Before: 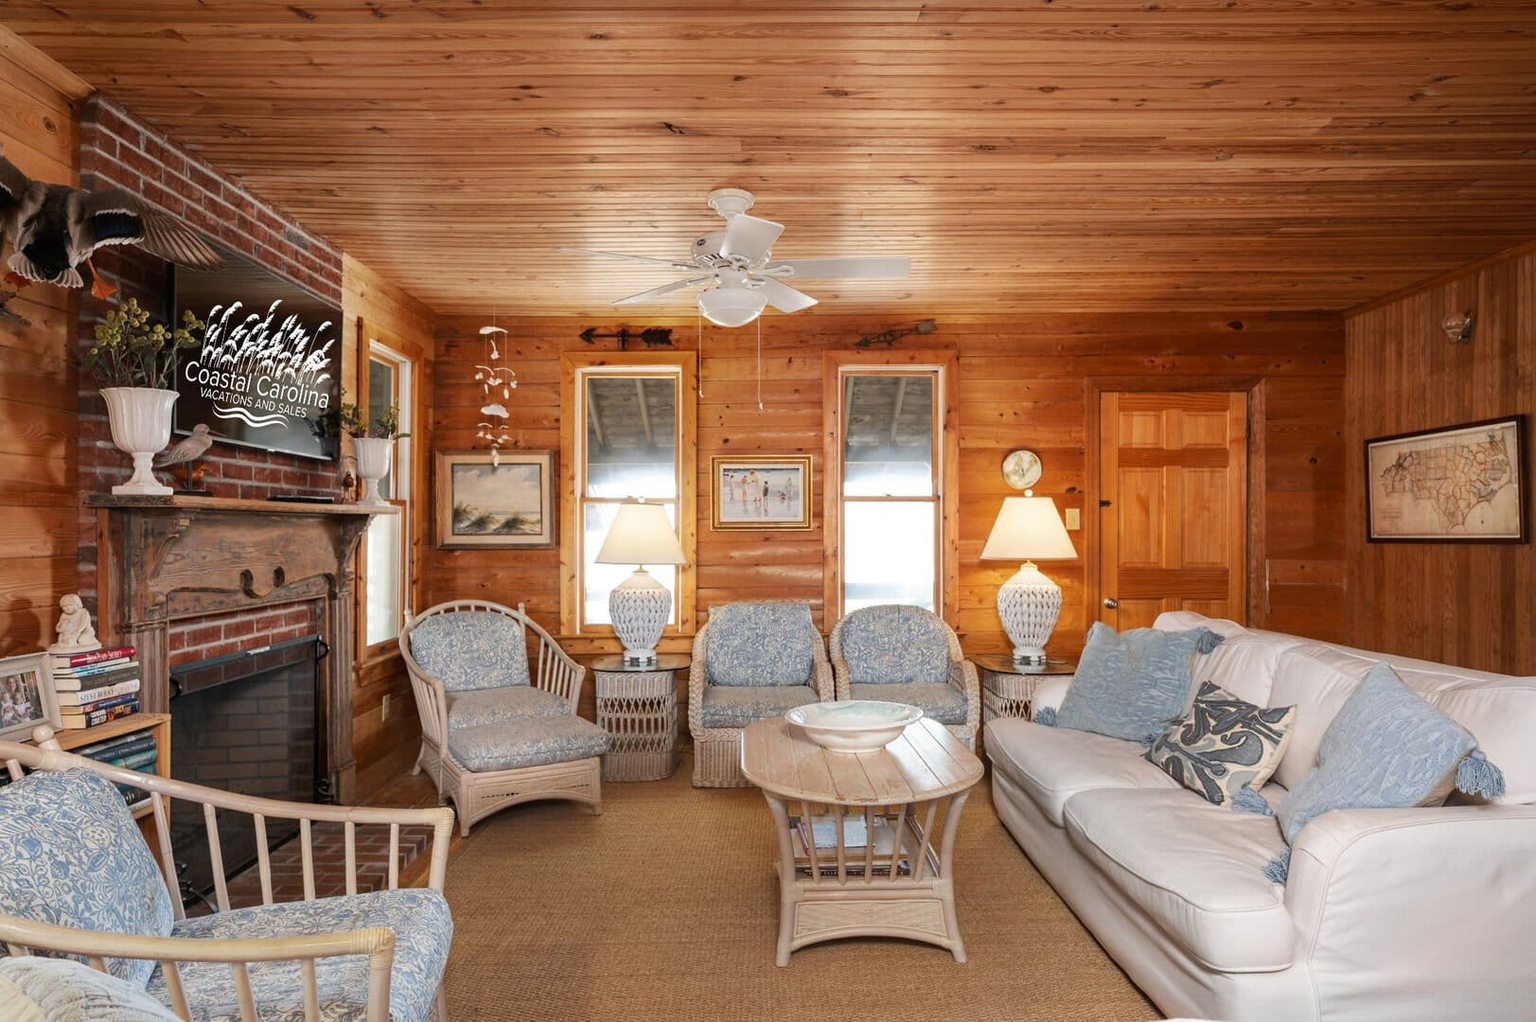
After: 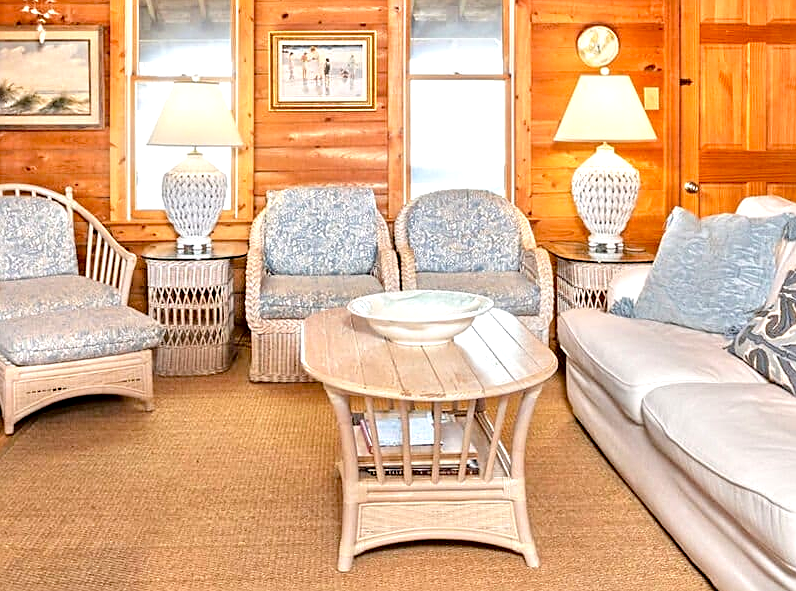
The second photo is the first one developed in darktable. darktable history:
sharpen: on, module defaults
crop: left 29.749%, top 41.729%, right 21.165%, bottom 3.51%
tone equalizer: -7 EV 0.157 EV, -6 EV 0.599 EV, -5 EV 1.17 EV, -4 EV 1.3 EV, -3 EV 1.15 EV, -2 EV 0.6 EV, -1 EV 0.168 EV, smoothing diameter 2.15%, edges refinement/feathering 19.46, mask exposure compensation -1.57 EV, filter diffusion 5
exposure: black level correction 0.009, exposure 0.114 EV, compensate highlight preservation false
